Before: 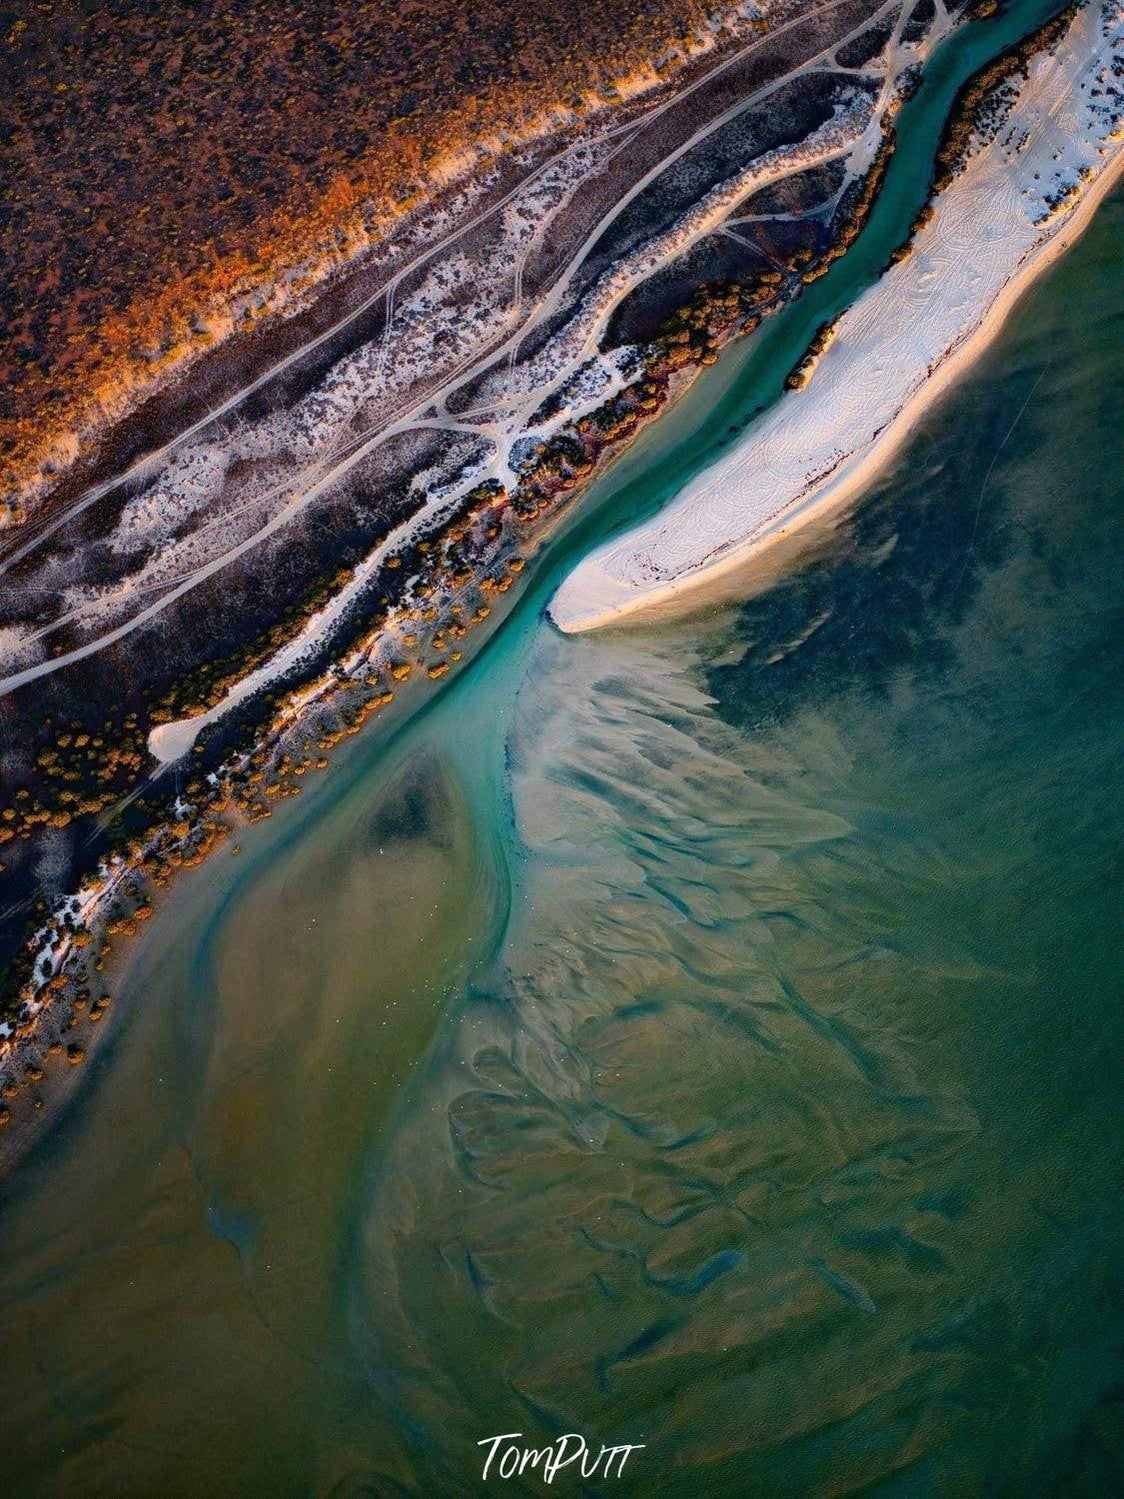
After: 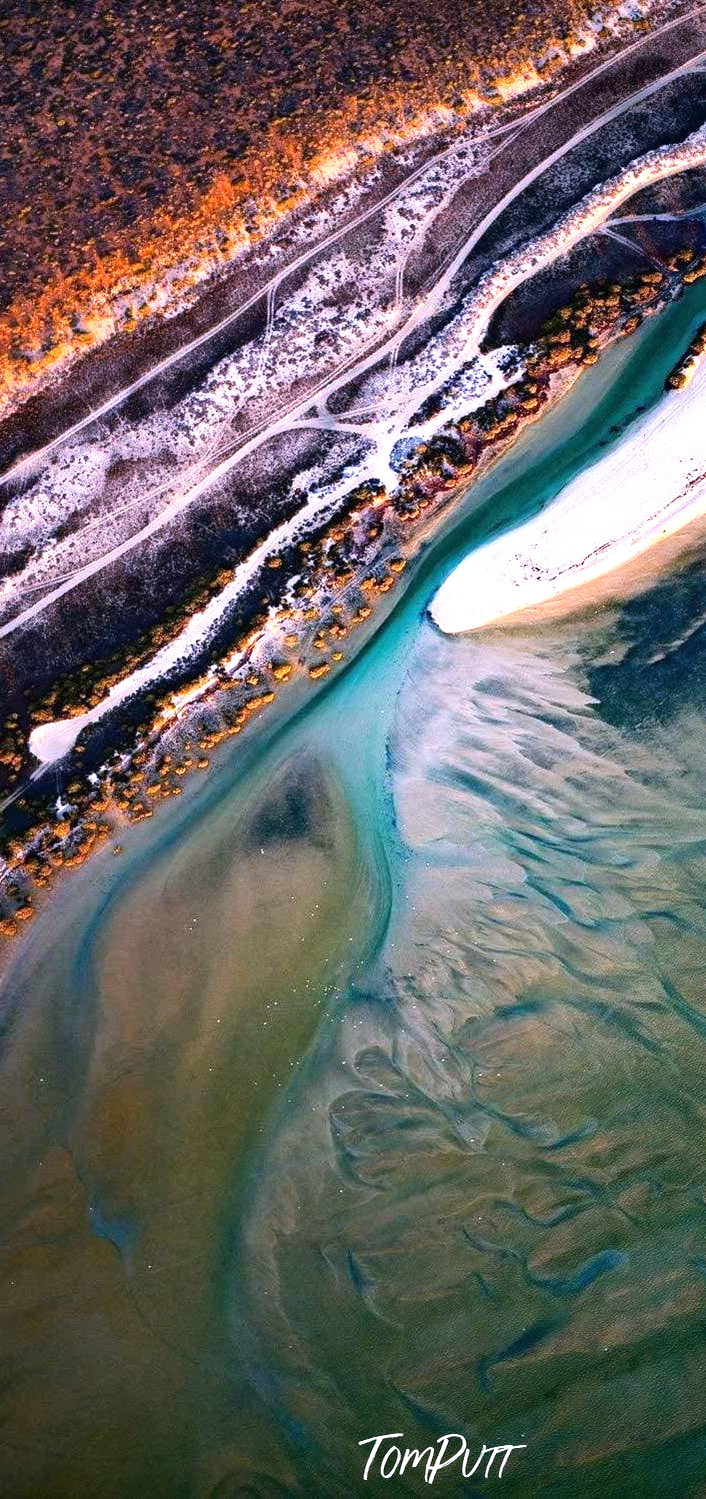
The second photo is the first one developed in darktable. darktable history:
exposure: exposure 0.6 EV, compensate highlight preservation false
crop: left 10.644%, right 26.528%
tone equalizer: -8 EV -0.417 EV, -7 EV -0.389 EV, -6 EV -0.333 EV, -5 EV -0.222 EV, -3 EV 0.222 EV, -2 EV 0.333 EV, -1 EV 0.389 EV, +0 EV 0.417 EV, edges refinement/feathering 500, mask exposure compensation -1.57 EV, preserve details no
white balance: red 1.066, blue 1.119
